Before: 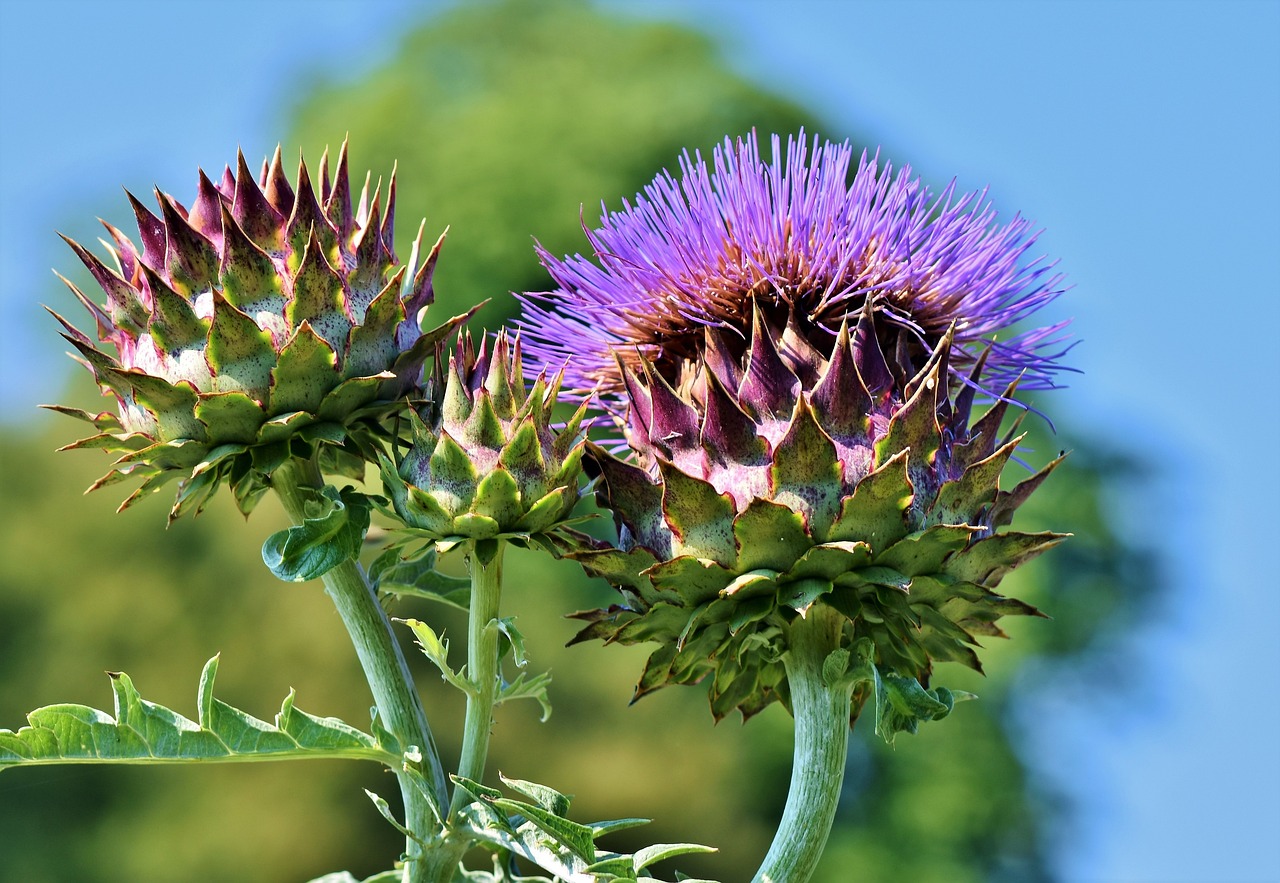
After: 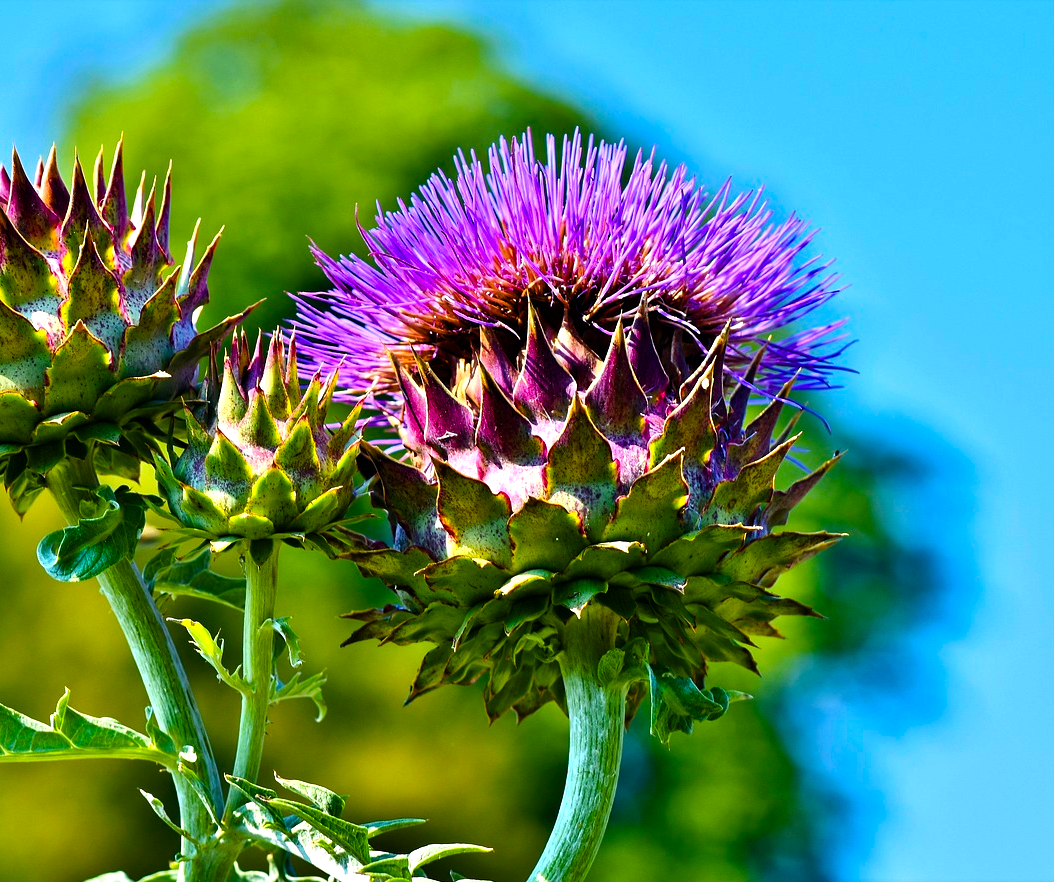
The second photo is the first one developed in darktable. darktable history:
color balance rgb: linear chroma grading › global chroma 9%, perceptual saturation grading › global saturation 36%, perceptual saturation grading › shadows 35%, perceptual brilliance grading › global brilliance 15%, perceptual brilliance grading › shadows -35%, global vibrance 15%
crop: left 17.582%, bottom 0.031%
